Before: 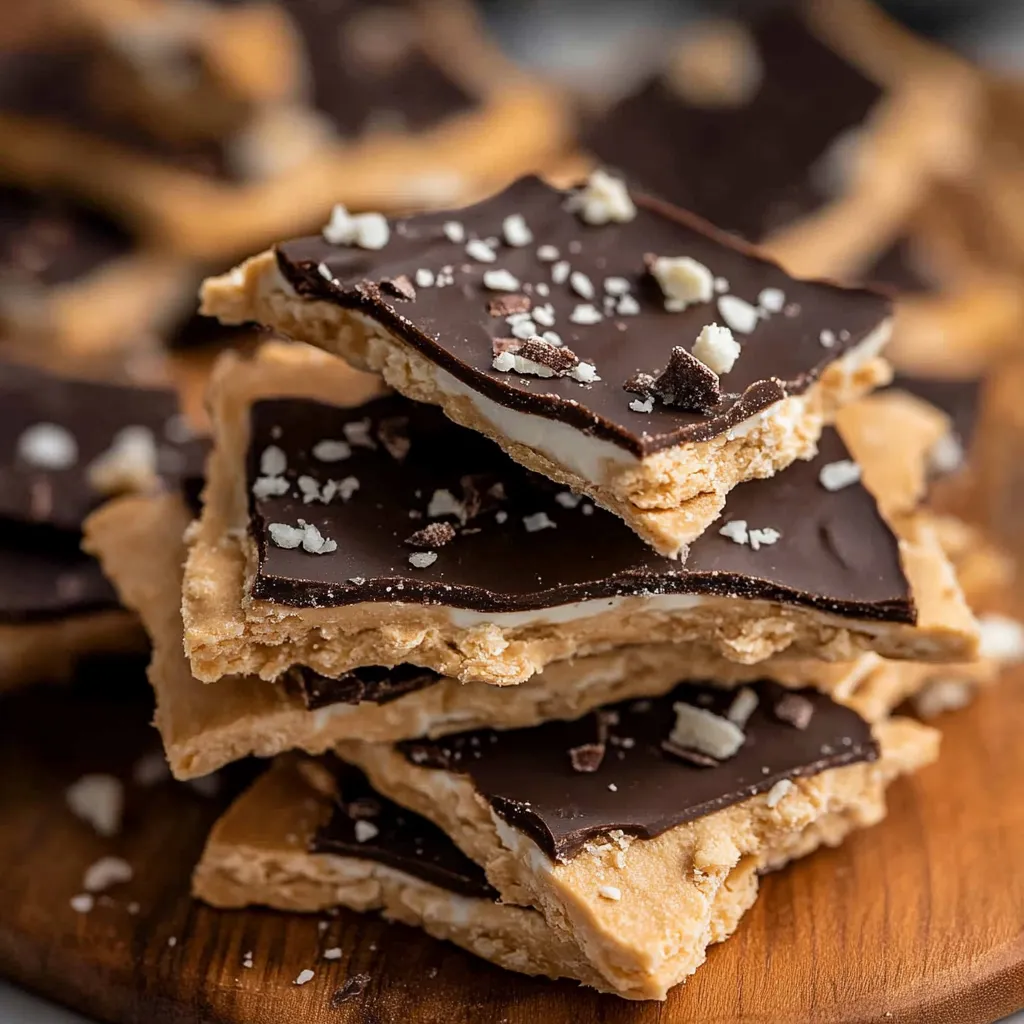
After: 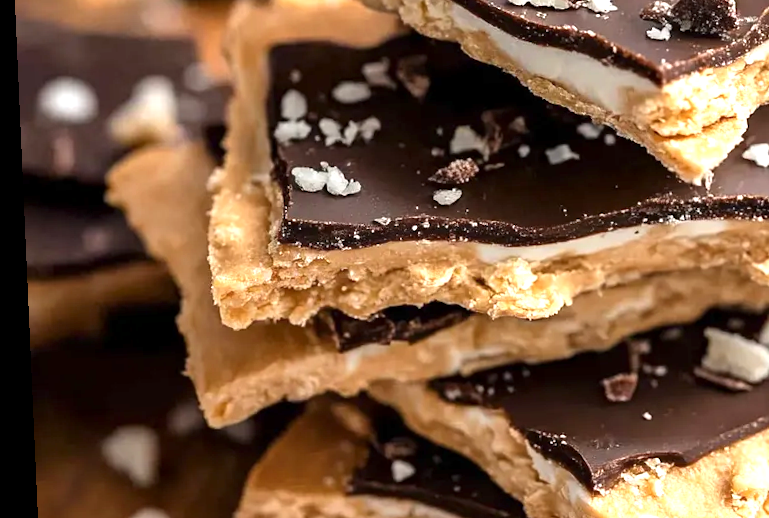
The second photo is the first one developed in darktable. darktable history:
rotate and perspective: rotation -2.56°, automatic cropping off
crop: top 36.498%, right 27.964%, bottom 14.995%
exposure: exposure 0.943 EV
